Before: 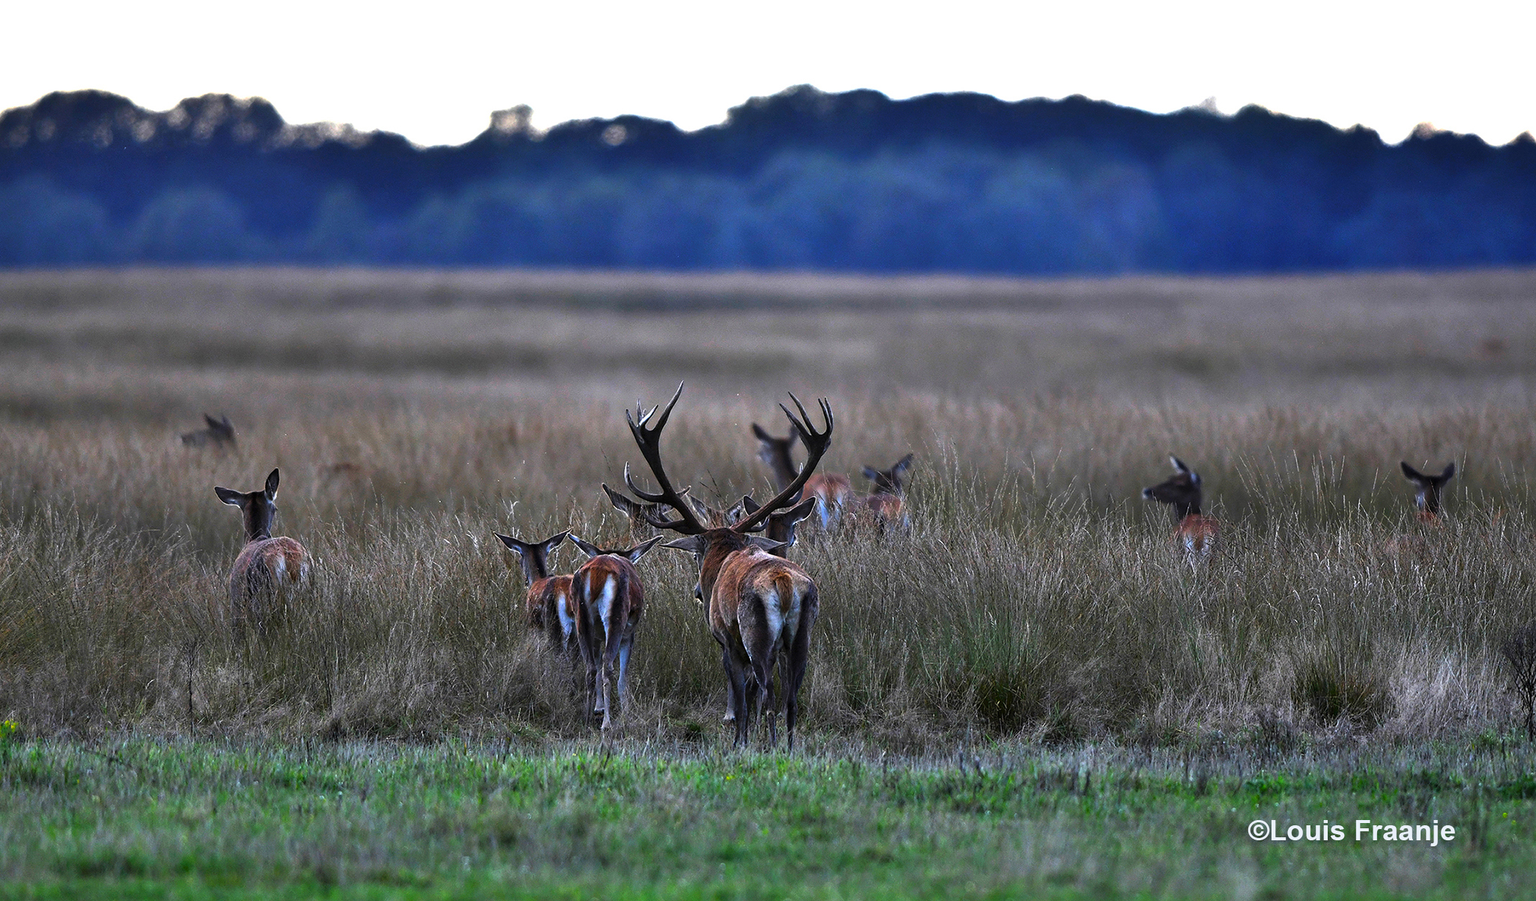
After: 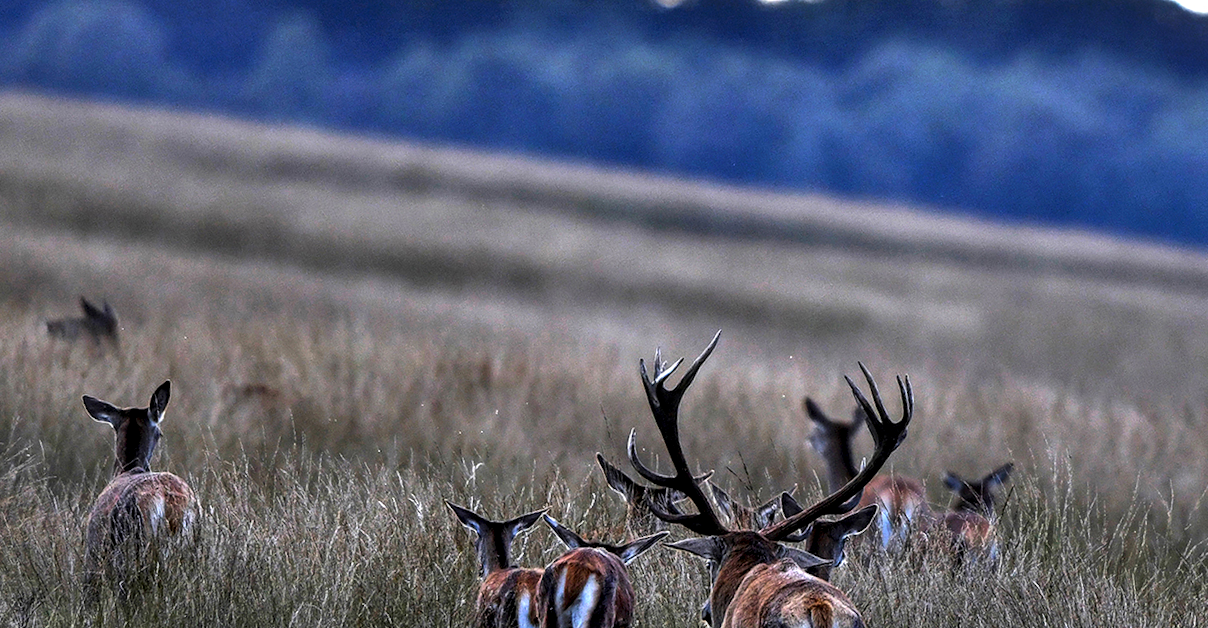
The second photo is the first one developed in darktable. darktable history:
shadows and highlights: highlights color adjustment 0.05%, soften with gaussian
crop and rotate: angle -6.91°, left 2.02%, top 6.63%, right 27.371%, bottom 30.686%
local contrast: detail 150%
